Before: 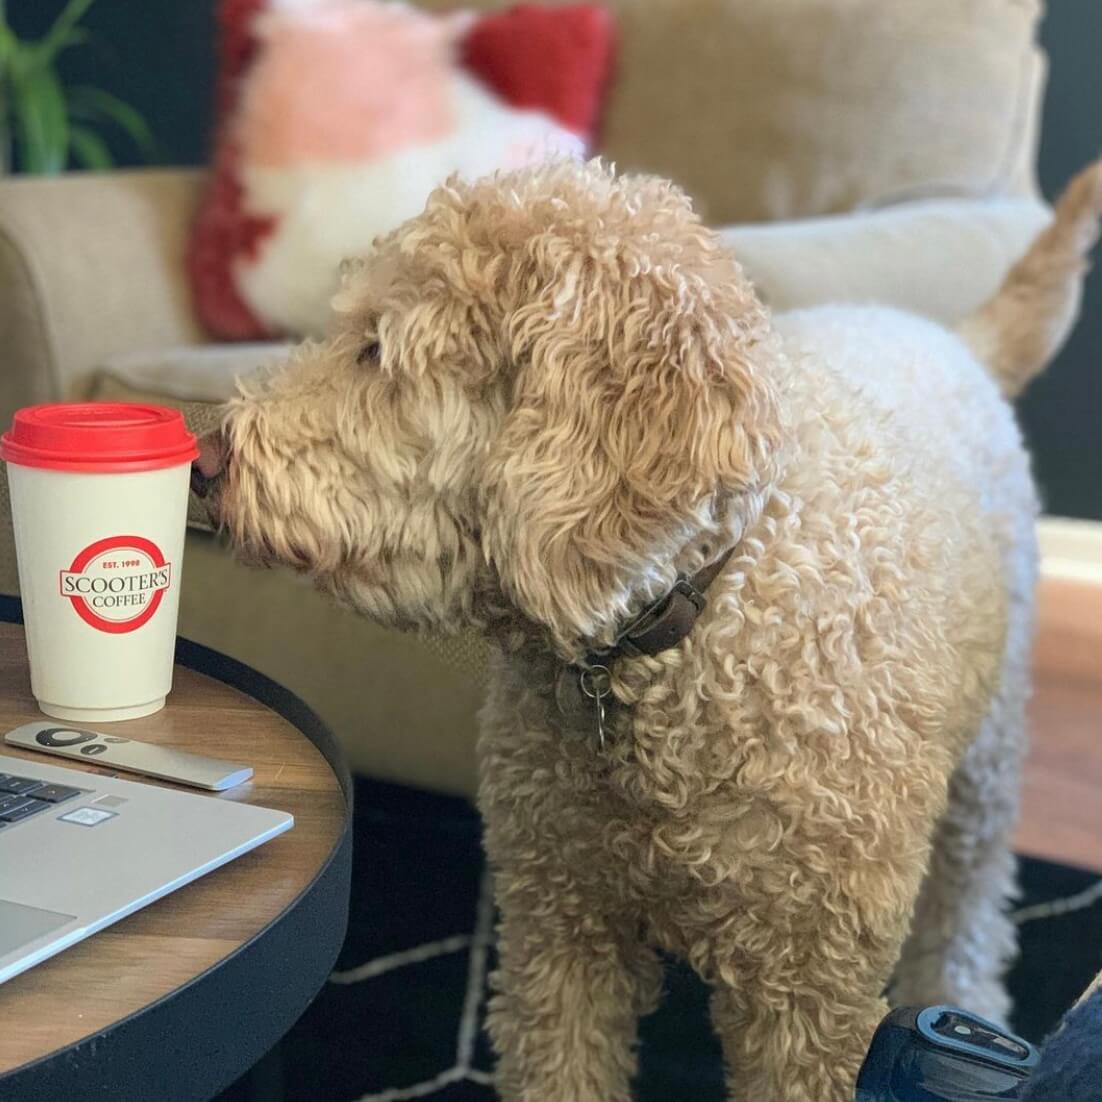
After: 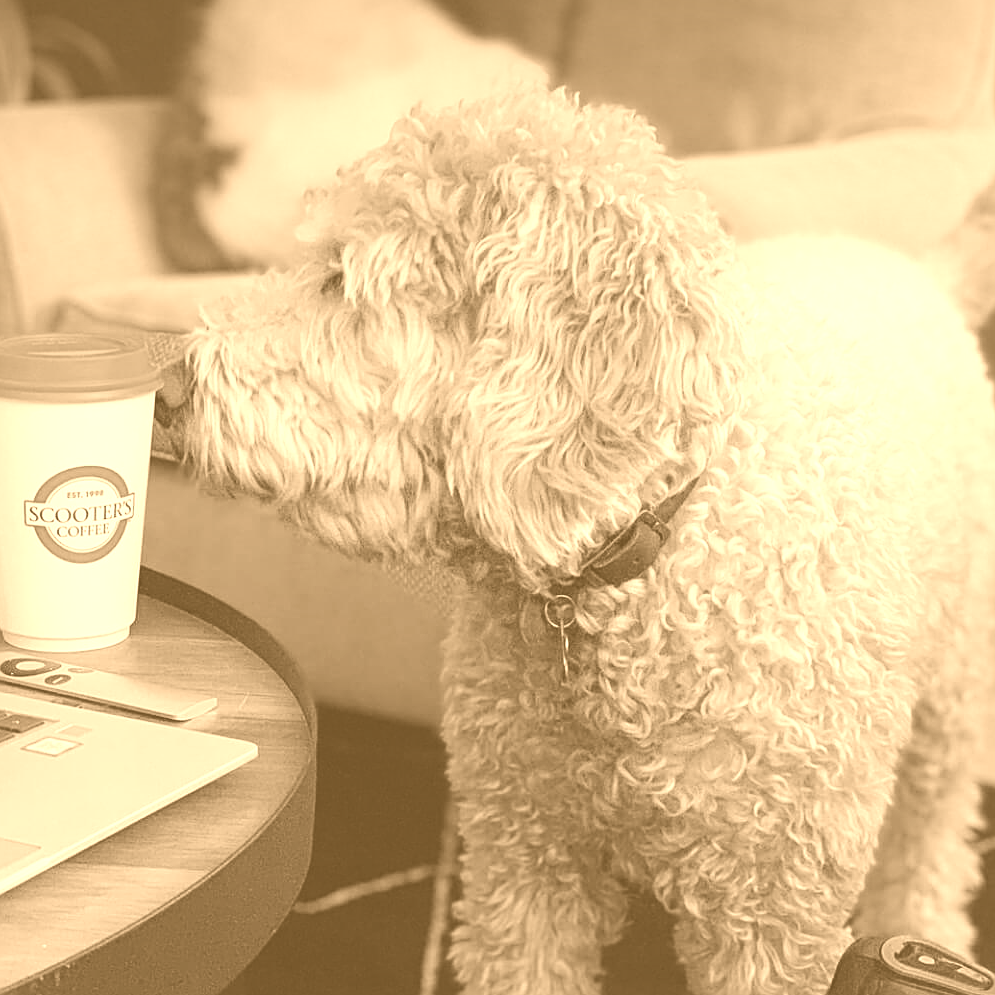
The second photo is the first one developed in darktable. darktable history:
graduated density: density 2.02 EV, hardness 44%, rotation 0.374°, offset 8.21, hue 208.8°, saturation 97%
colorize: hue 28.8°, source mix 100%
crop: left 3.305%, top 6.436%, right 6.389%, bottom 3.258%
filmic rgb: black relative exposure -7.65 EV, white relative exposure 4.56 EV, hardness 3.61
color balance rgb: shadows lift › chroma 3%, shadows lift › hue 280.8°, power › hue 330°, highlights gain › chroma 3%, highlights gain › hue 75.6°, global offset › luminance 2%, perceptual saturation grading › global saturation 20%, perceptual saturation grading › highlights -25%, perceptual saturation grading › shadows 50%, global vibrance 20.33%
sharpen: on, module defaults
